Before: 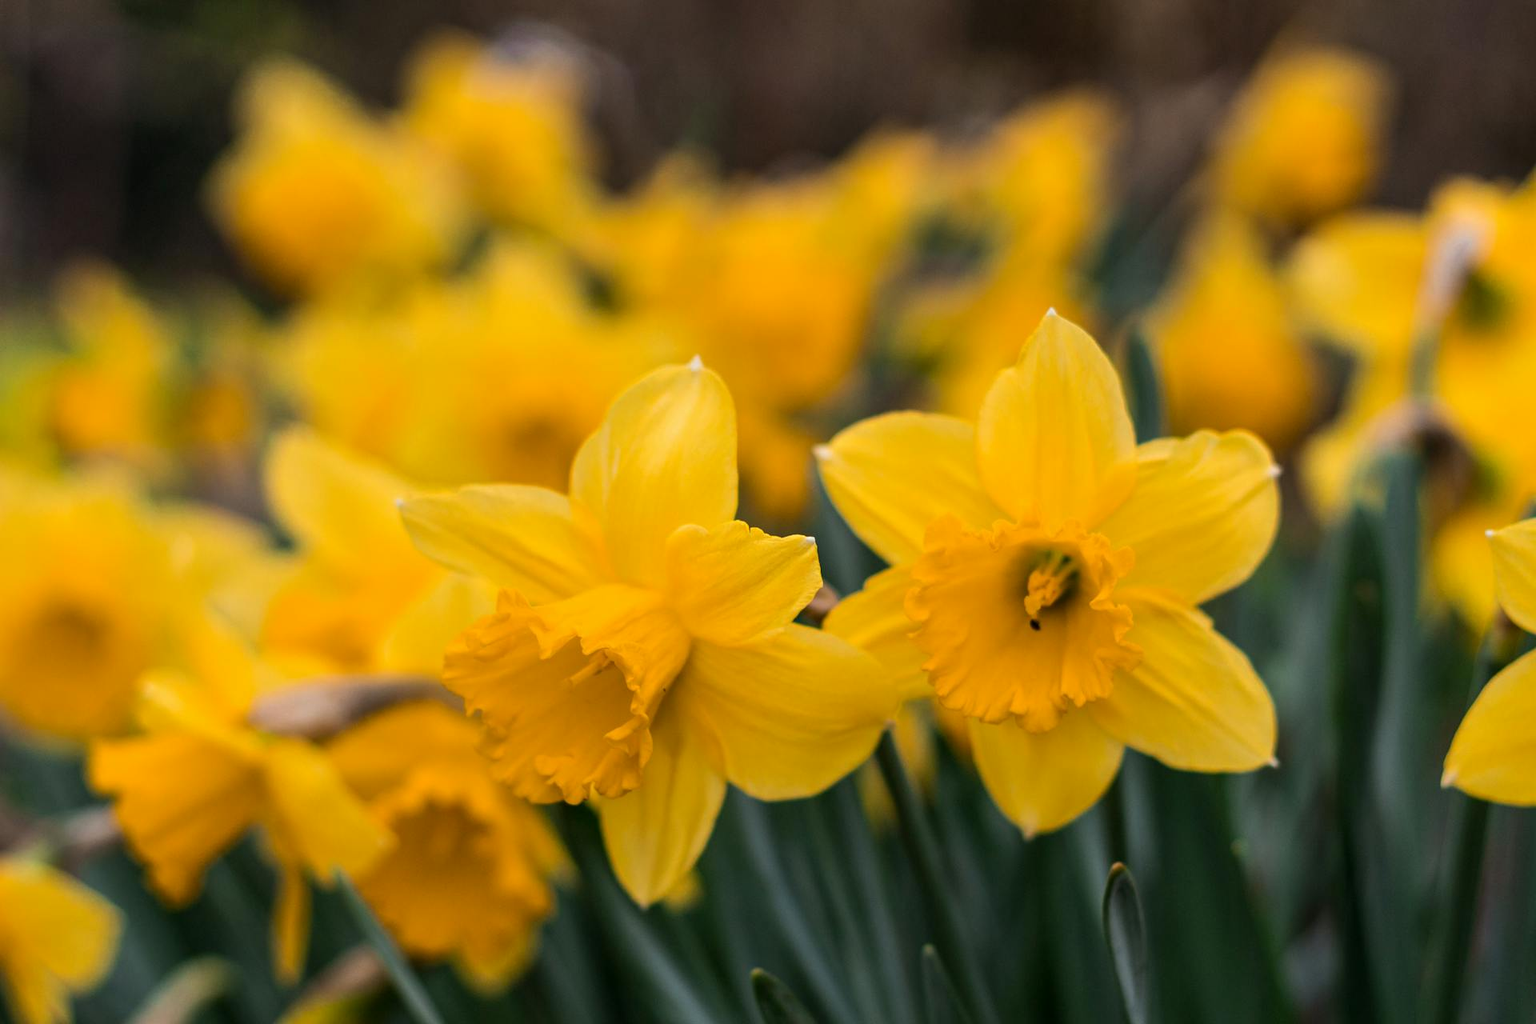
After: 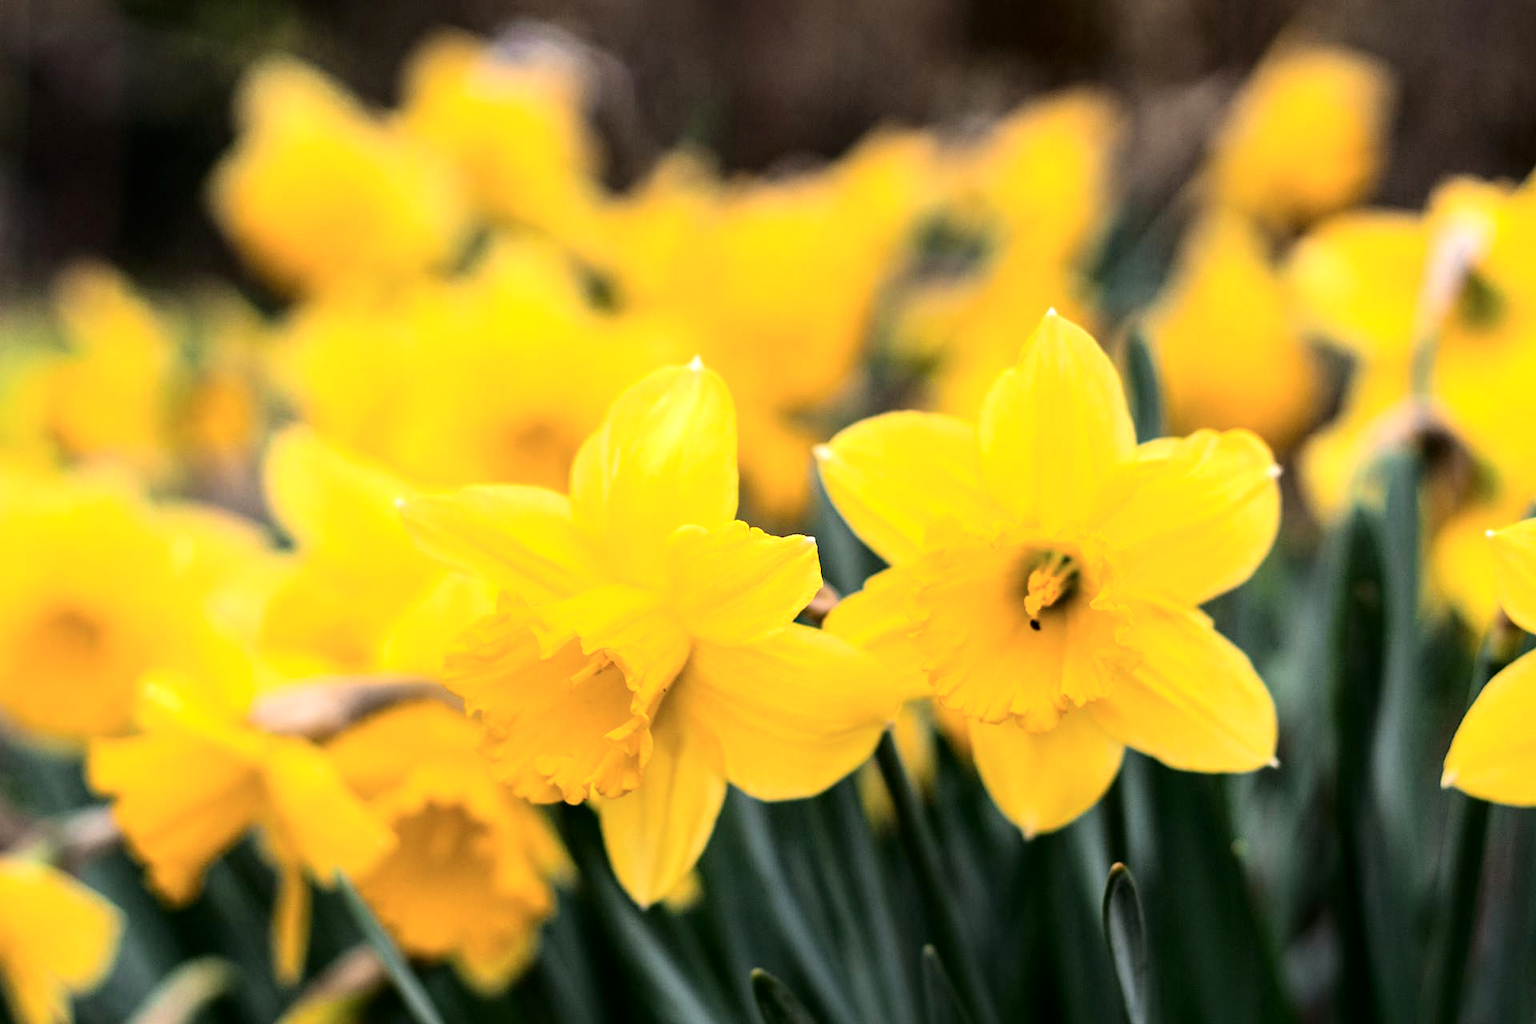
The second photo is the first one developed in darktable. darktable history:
tone curve: curves: ch0 [(0, 0) (0.004, 0.001) (0.133, 0.112) (0.325, 0.362) (0.832, 0.893) (1, 1)], color space Lab, independent channels, preserve colors none
tone equalizer: -8 EV -0.729 EV, -7 EV -0.689 EV, -6 EV -0.586 EV, -5 EV -0.419 EV, -3 EV 0.368 EV, -2 EV 0.6 EV, -1 EV 0.693 EV, +0 EV 0.736 EV
